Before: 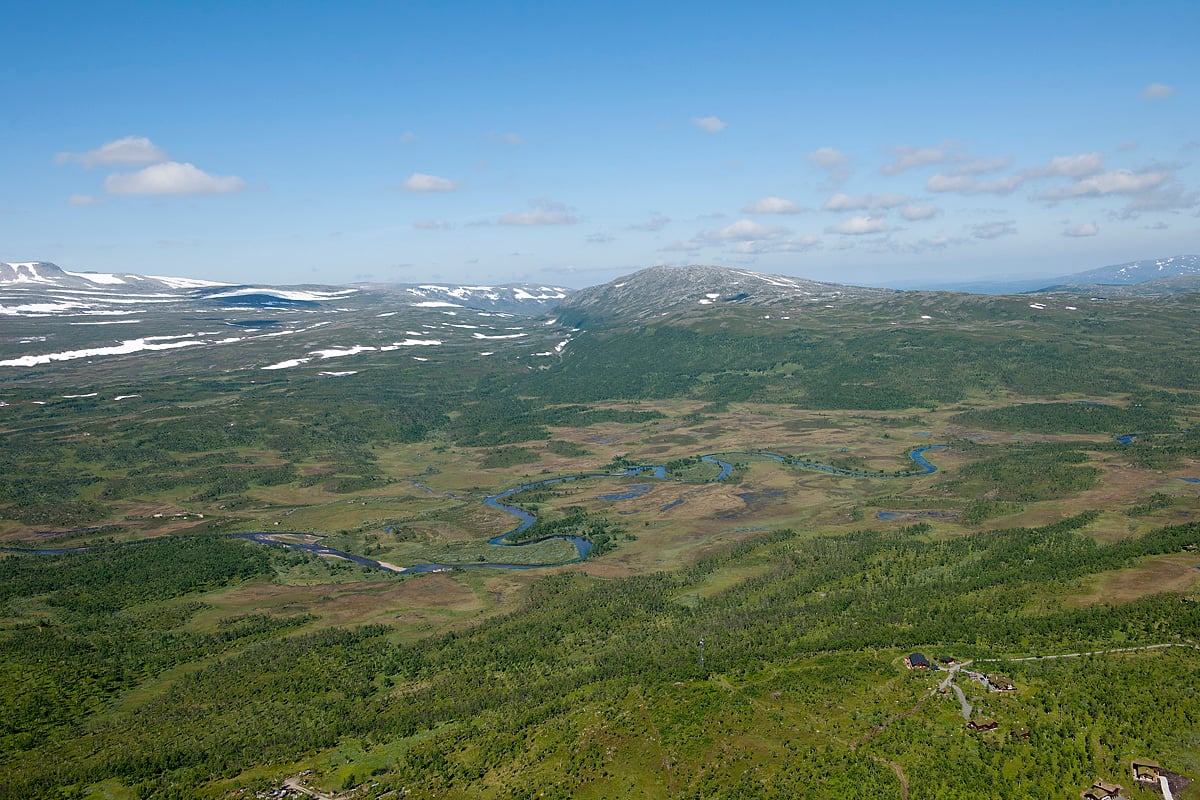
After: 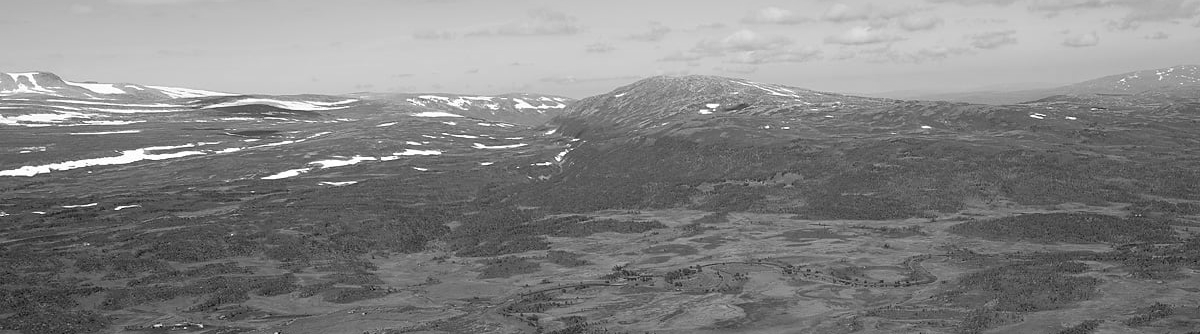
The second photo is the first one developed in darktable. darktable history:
crop and rotate: top 23.84%, bottom 34.294%
color correction: highlights a* -1.43, highlights b* 10.12, shadows a* 0.395, shadows b* 19.35
monochrome: on, module defaults
